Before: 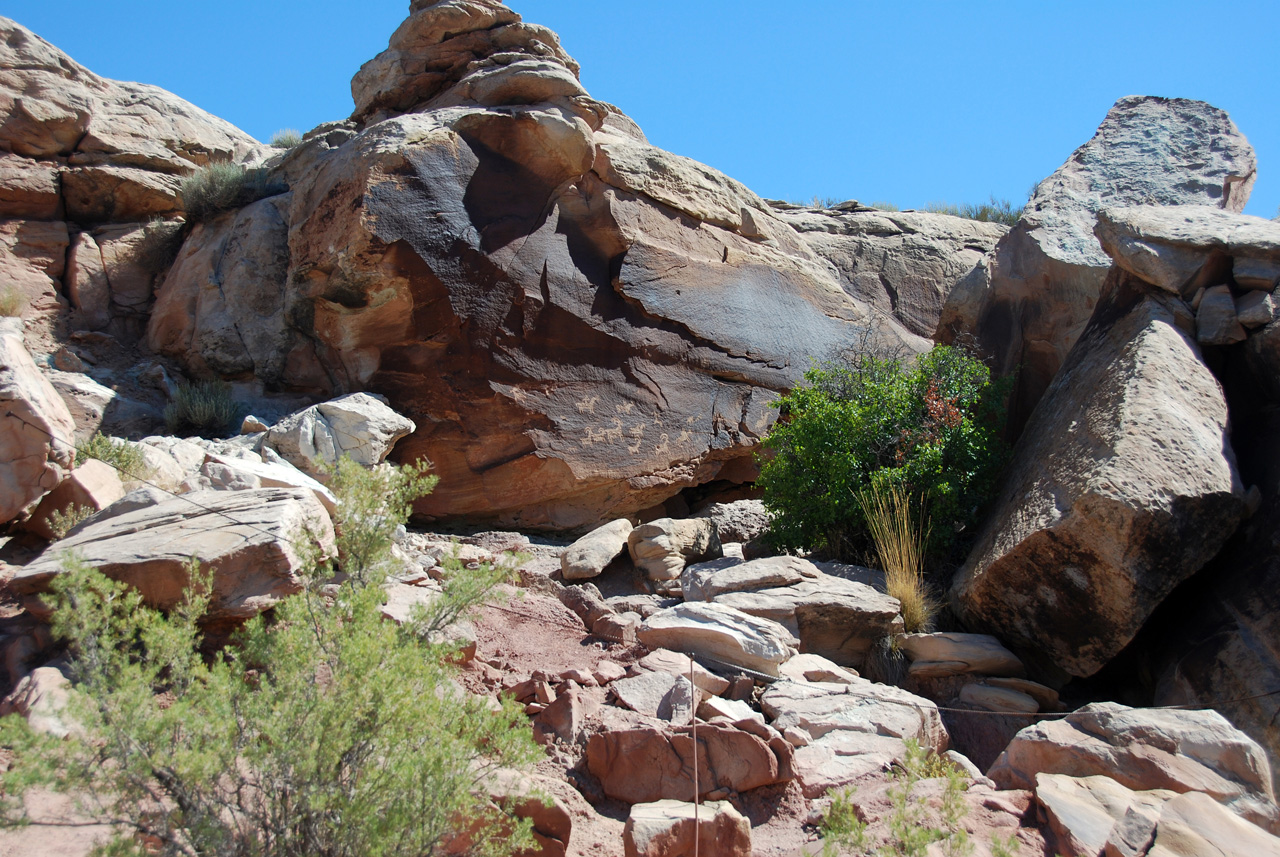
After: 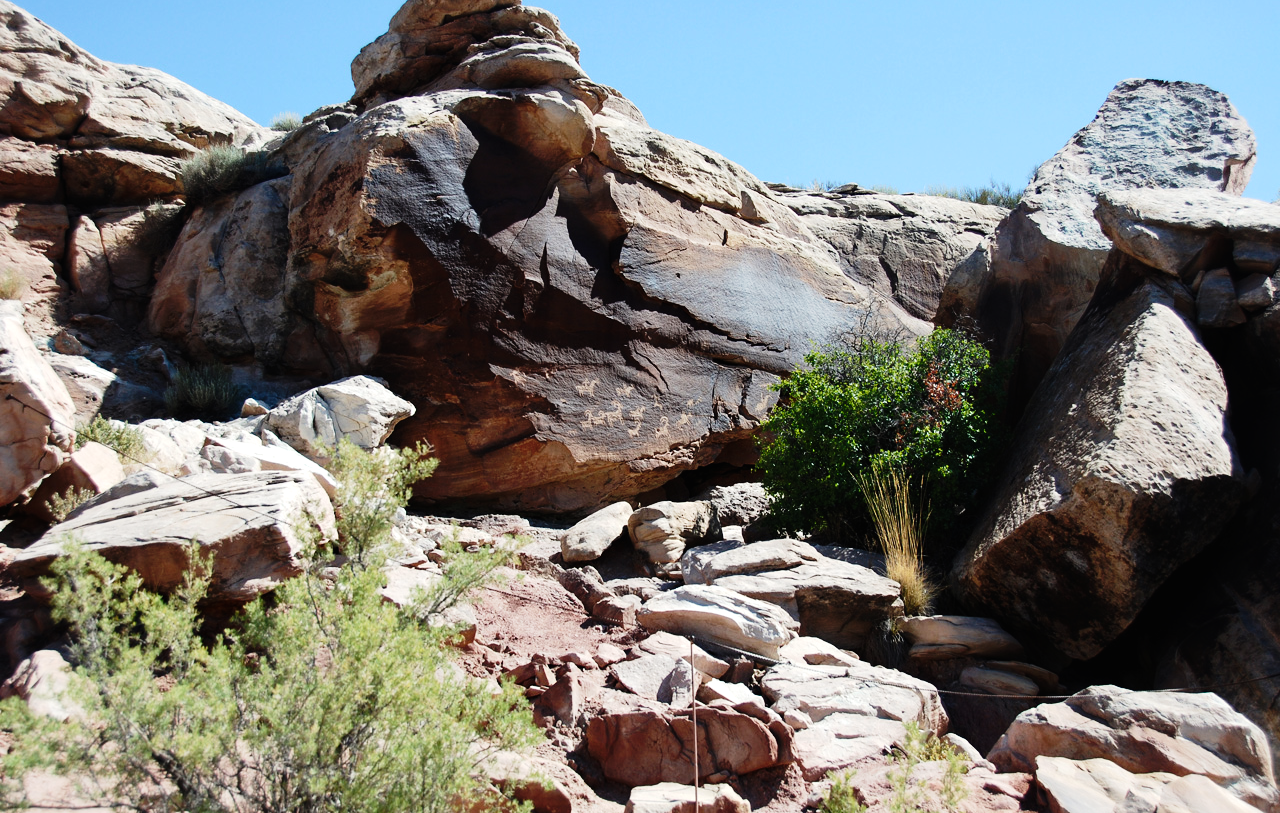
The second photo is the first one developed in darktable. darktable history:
tone equalizer: -8 EV -0.775 EV, -7 EV -0.733 EV, -6 EV -0.629 EV, -5 EV -0.406 EV, -3 EV 0.38 EV, -2 EV 0.6 EV, -1 EV 0.683 EV, +0 EV 0.775 EV, edges refinement/feathering 500, mask exposure compensation -1.57 EV, preserve details no
crop and rotate: top 2.084%, bottom 3.012%
contrast equalizer: octaves 7, y [[0.439, 0.44, 0.442, 0.457, 0.493, 0.498], [0.5 ×6], [0.5 ×6], [0 ×6], [0 ×6]], mix -0.203
tone curve: curves: ch0 [(0, 0.009) (0.105, 0.069) (0.195, 0.154) (0.289, 0.278) (0.384, 0.391) (0.513, 0.53) (0.66, 0.667) (0.895, 0.863) (1, 0.919)]; ch1 [(0, 0) (0.161, 0.092) (0.35, 0.33) (0.403, 0.395) (0.456, 0.469) (0.502, 0.499) (0.519, 0.514) (0.576, 0.587) (0.642, 0.645) (0.701, 0.742) (1, 0.942)]; ch2 [(0, 0) (0.371, 0.362) (0.437, 0.437) (0.501, 0.5) (0.53, 0.528) (0.569, 0.551) (0.619, 0.58) (0.883, 0.752) (1, 0.929)], preserve colors none
